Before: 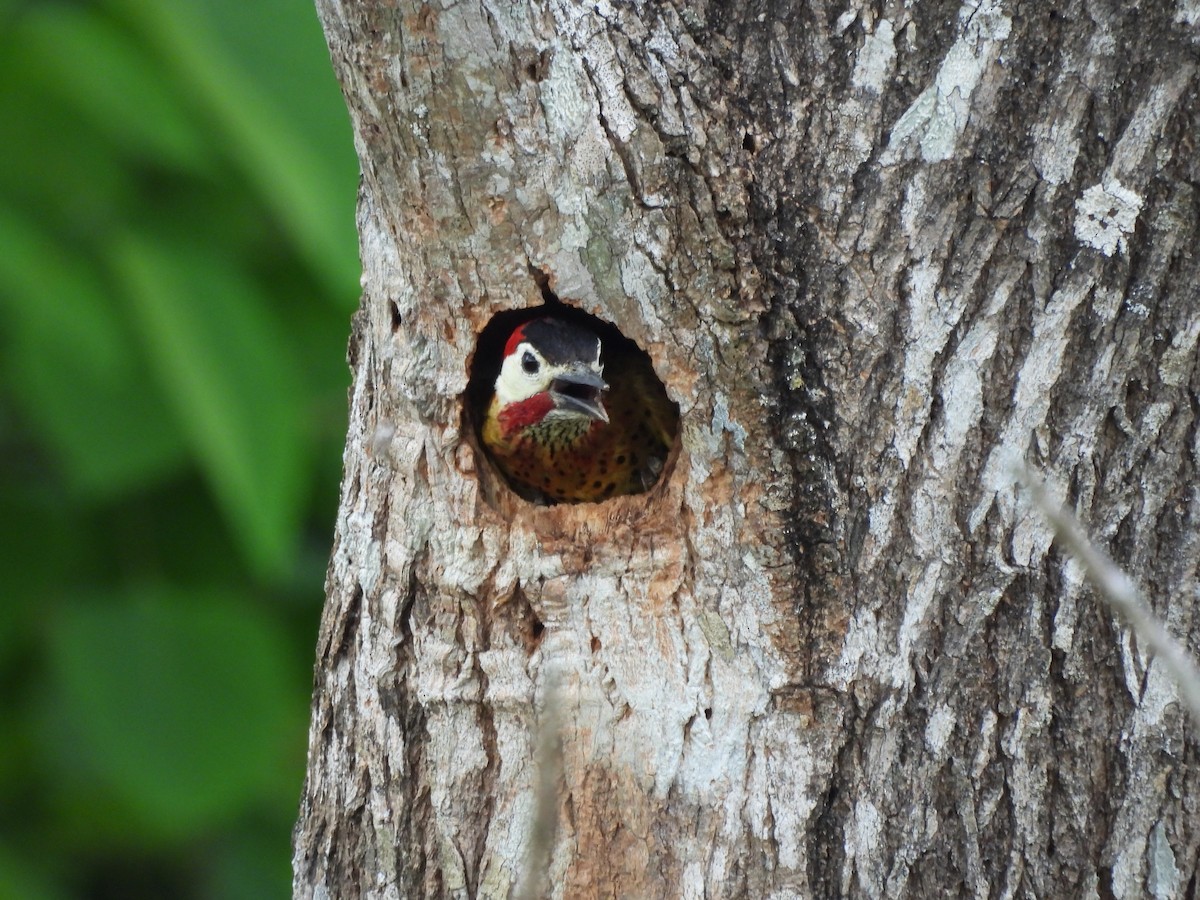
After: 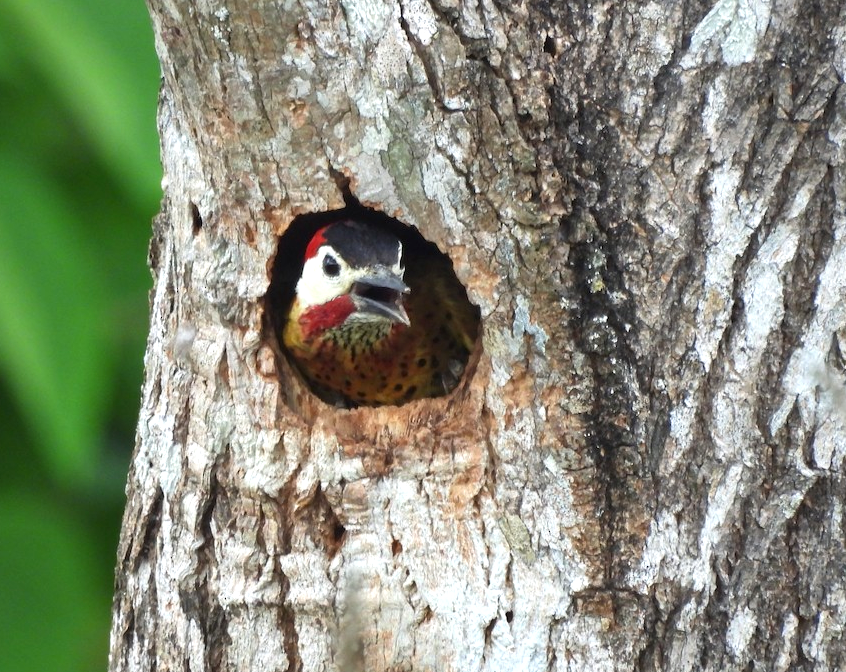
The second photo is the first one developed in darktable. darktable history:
crop and rotate: left 16.64%, top 10.88%, right 12.855%, bottom 14.435%
shadows and highlights: shadows 43.71, white point adjustment -1.32, soften with gaussian
exposure: black level correction 0, exposure 0.589 EV, compensate highlight preservation false
